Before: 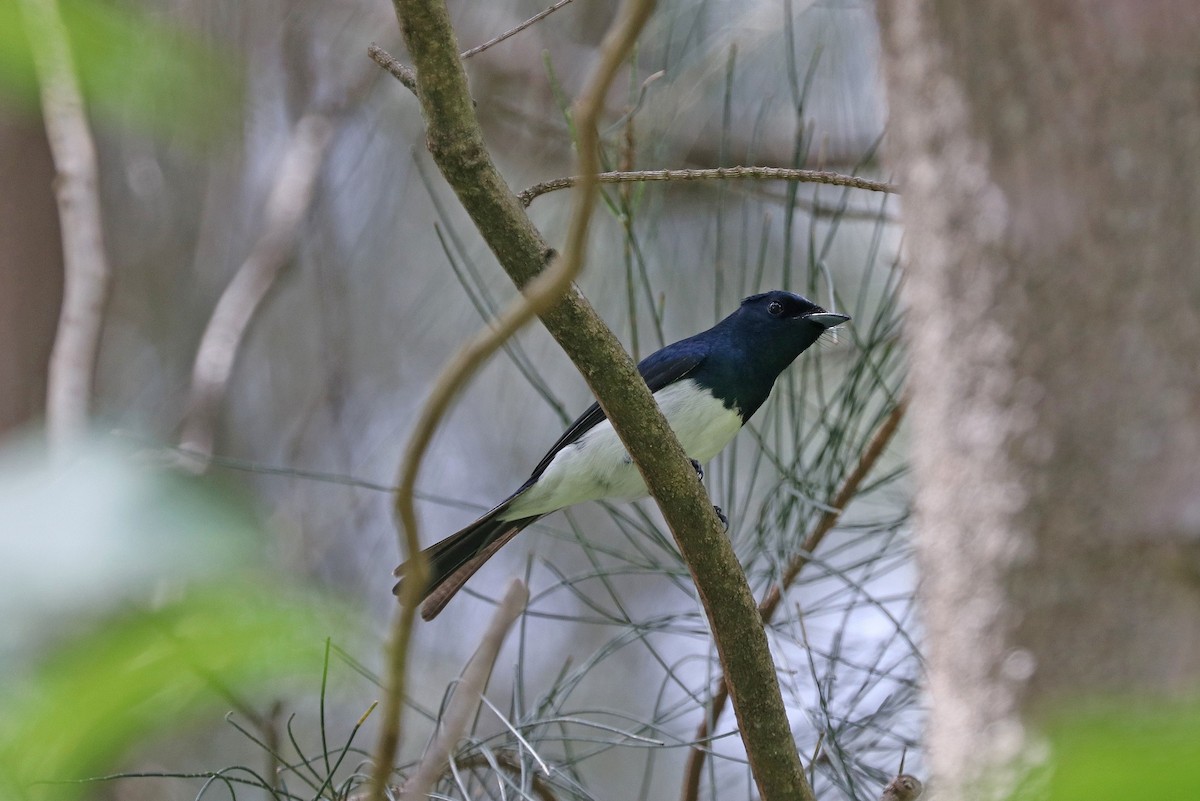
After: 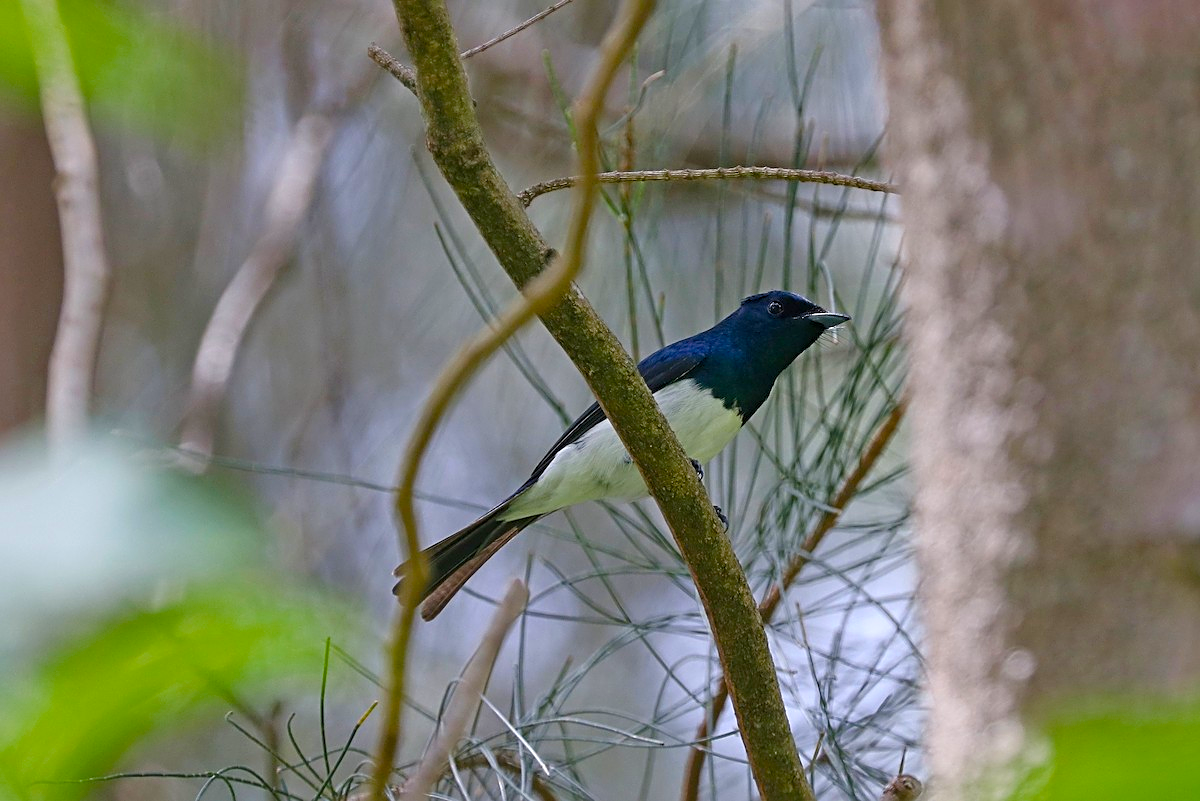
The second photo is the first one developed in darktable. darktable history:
color balance rgb: linear chroma grading › global chroma 14.418%, perceptual saturation grading › global saturation 21.101%, perceptual saturation grading › highlights -19.673%, perceptual saturation grading › shadows 29.585%, global vibrance 20%
sharpen: on, module defaults
